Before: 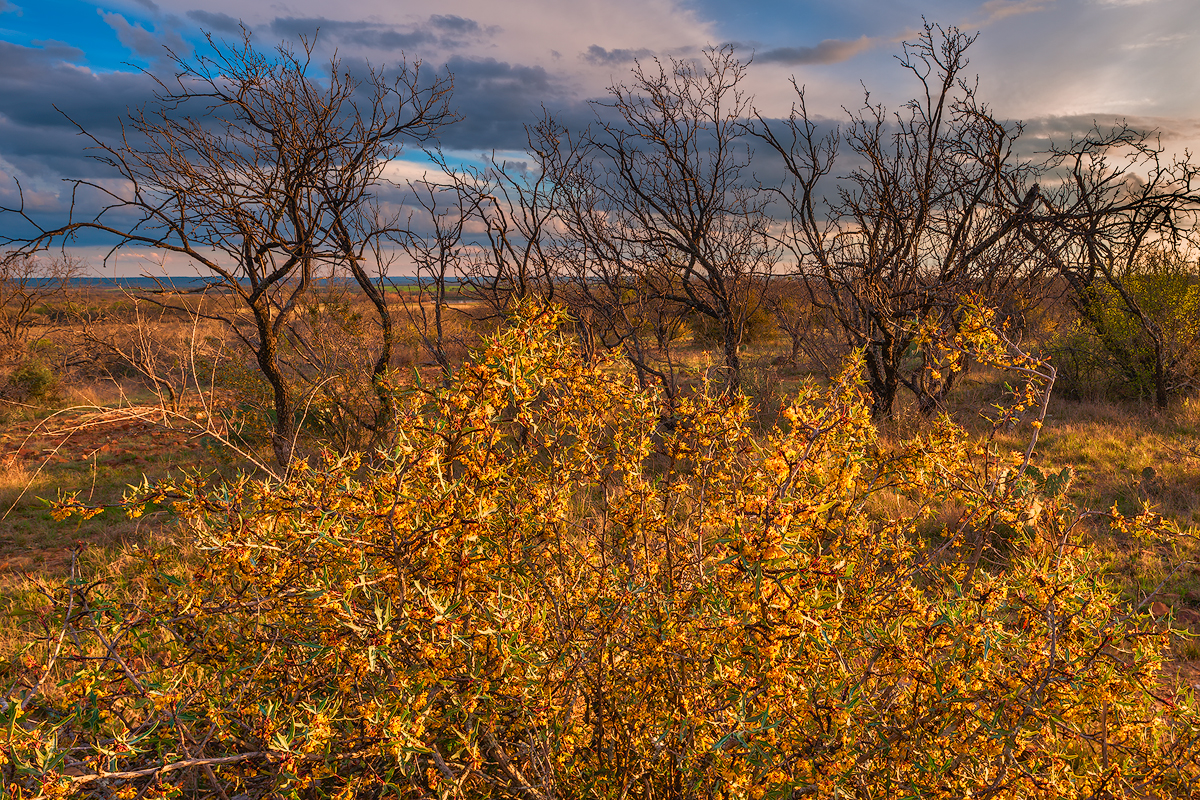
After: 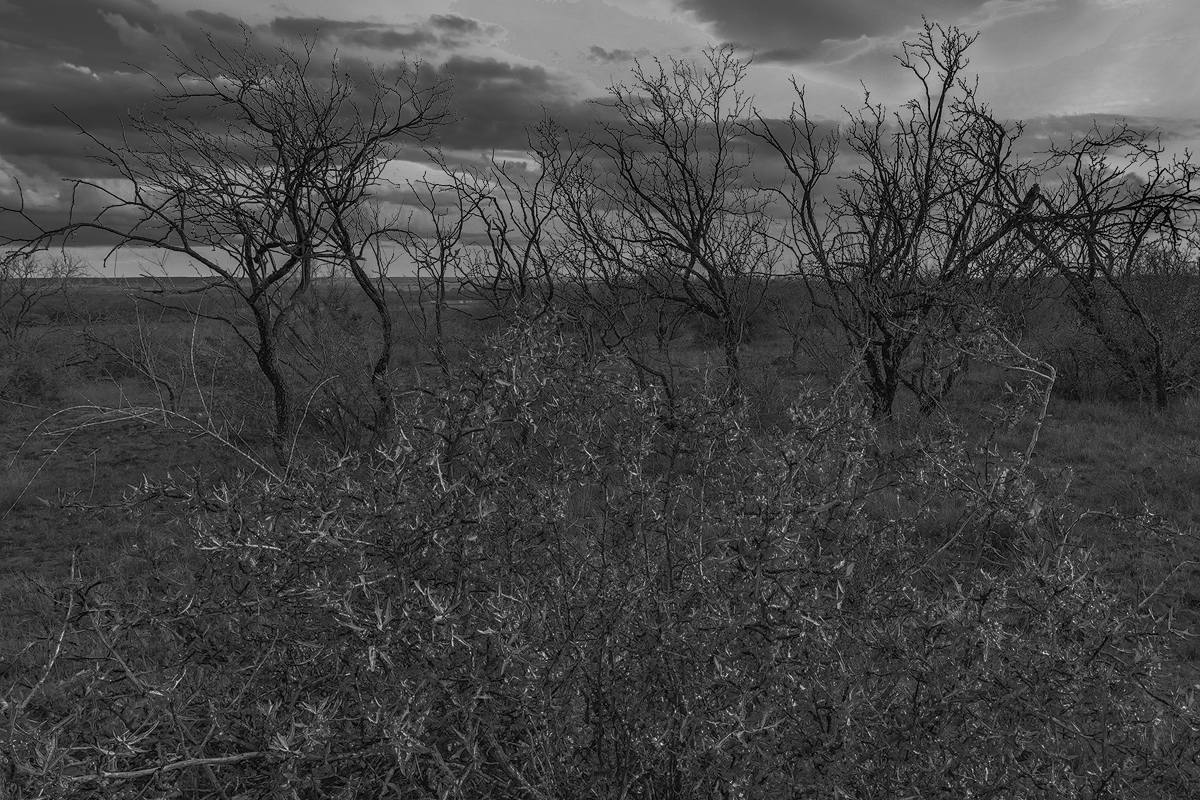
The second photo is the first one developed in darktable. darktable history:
shadows and highlights: shadows 32, highlights -32, soften with gaussian
color zones: curves: ch0 [(0.002, 0.429) (0.121, 0.212) (0.198, 0.113) (0.276, 0.344) (0.331, 0.541) (0.41, 0.56) (0.482, 0.289) (0.619, 0.227) (0.721, 0.18) (0.821, 0.435) (0.928, 0.555) (1, 0.587)]; ch1 [(0, 0) (0.143, 0) (0.286, 0) (0.429, 0) (0.571, 0) (0.714, 0) (0.857, 0)]
